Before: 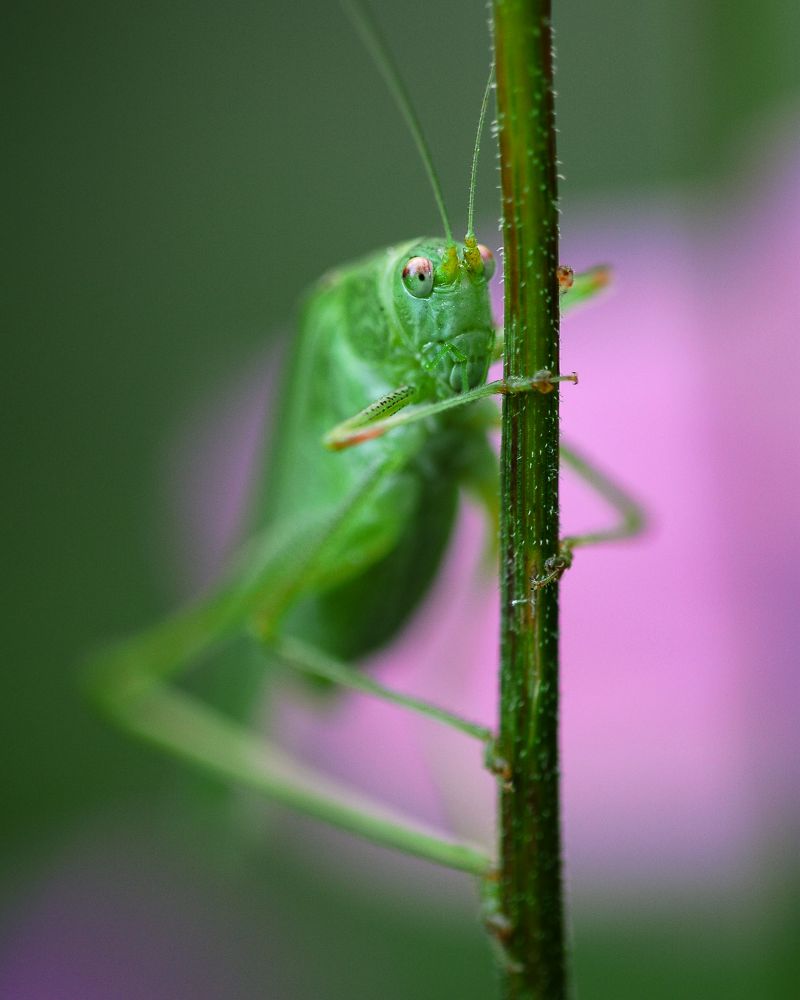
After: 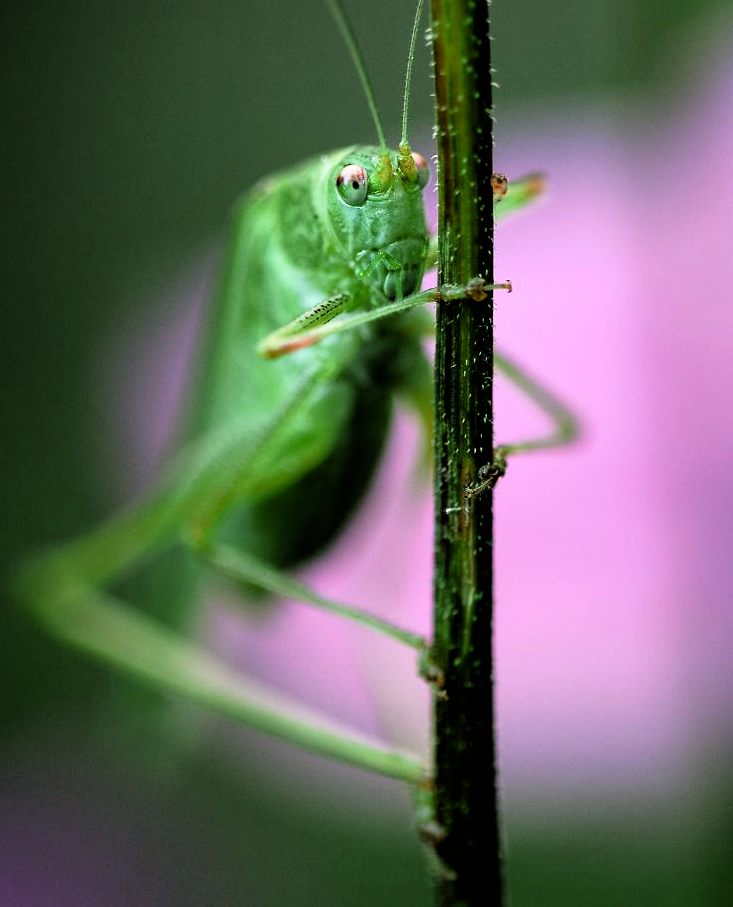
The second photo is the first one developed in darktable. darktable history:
filmic rgb: black relative exposure -3.57 EV, white relative exposure 2.29 EV, hardness 3.41
crop and rotate: left 8.262%, top 9.226%
velvia: strength 9.25%
